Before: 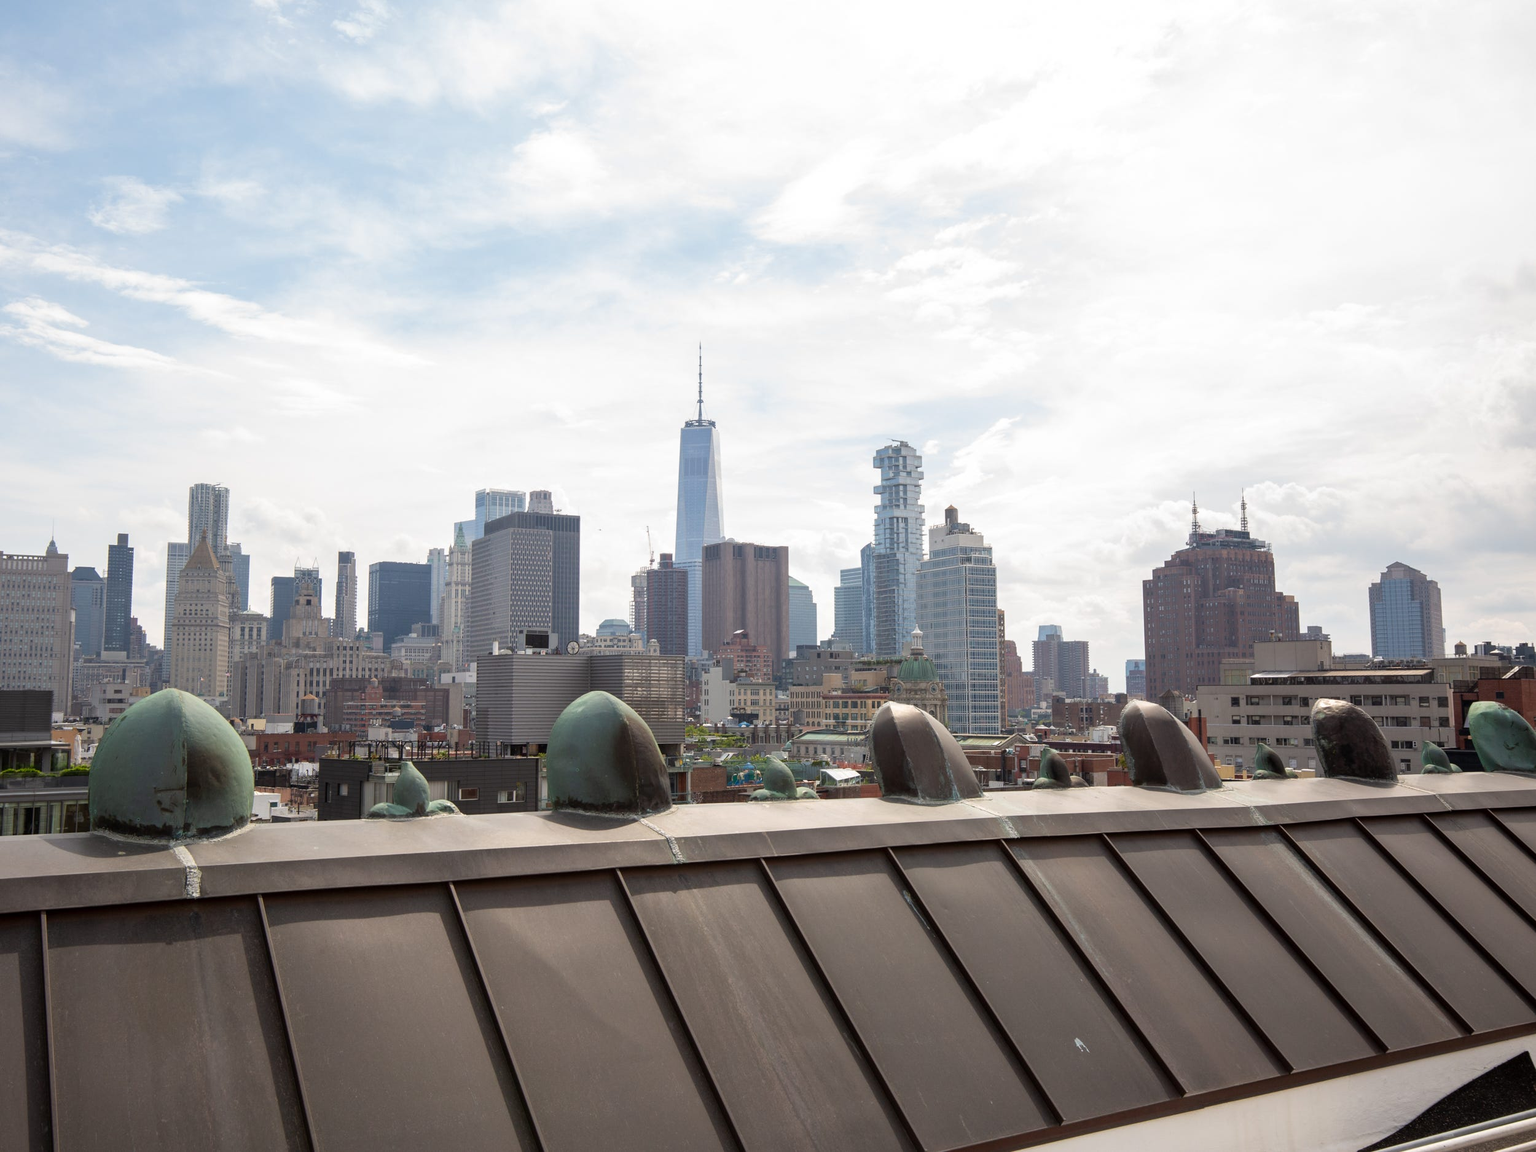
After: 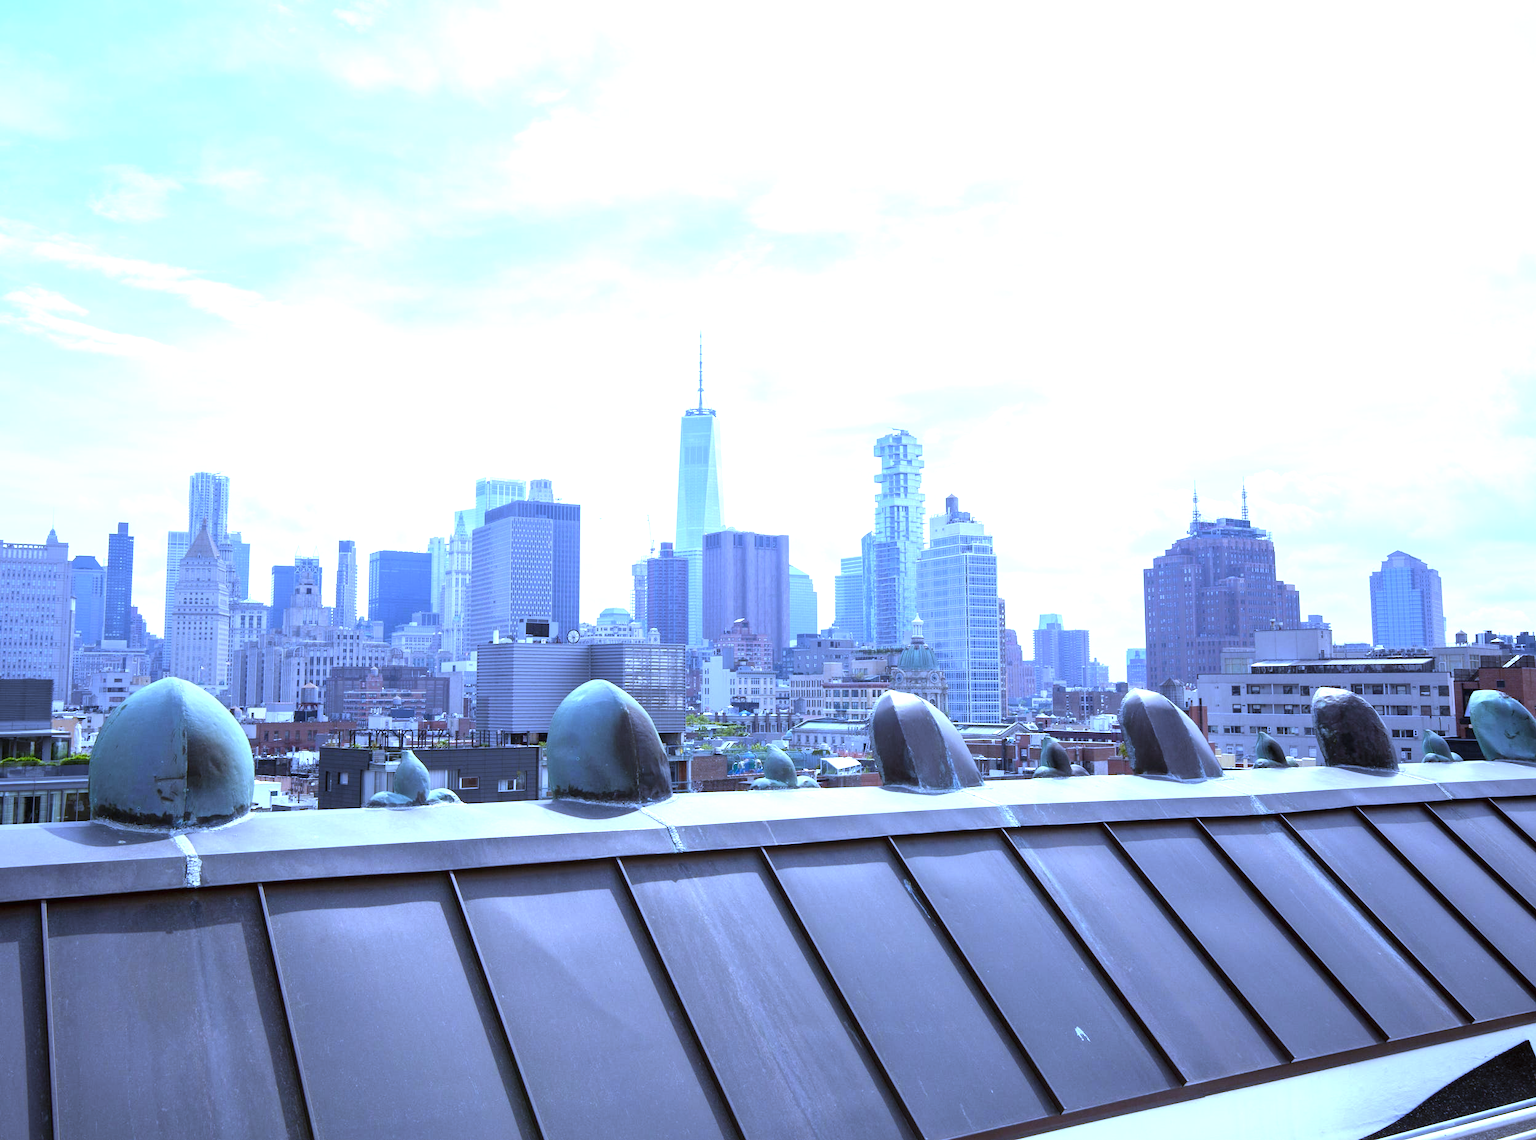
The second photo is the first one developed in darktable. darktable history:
white balance: red 0.766, blue 1.537
crop: top 1.049%, right 0.001%
exposure: black level correction 0, exposure 1.1 EV, compensate exposure bias true, compensate highlight preservation false
